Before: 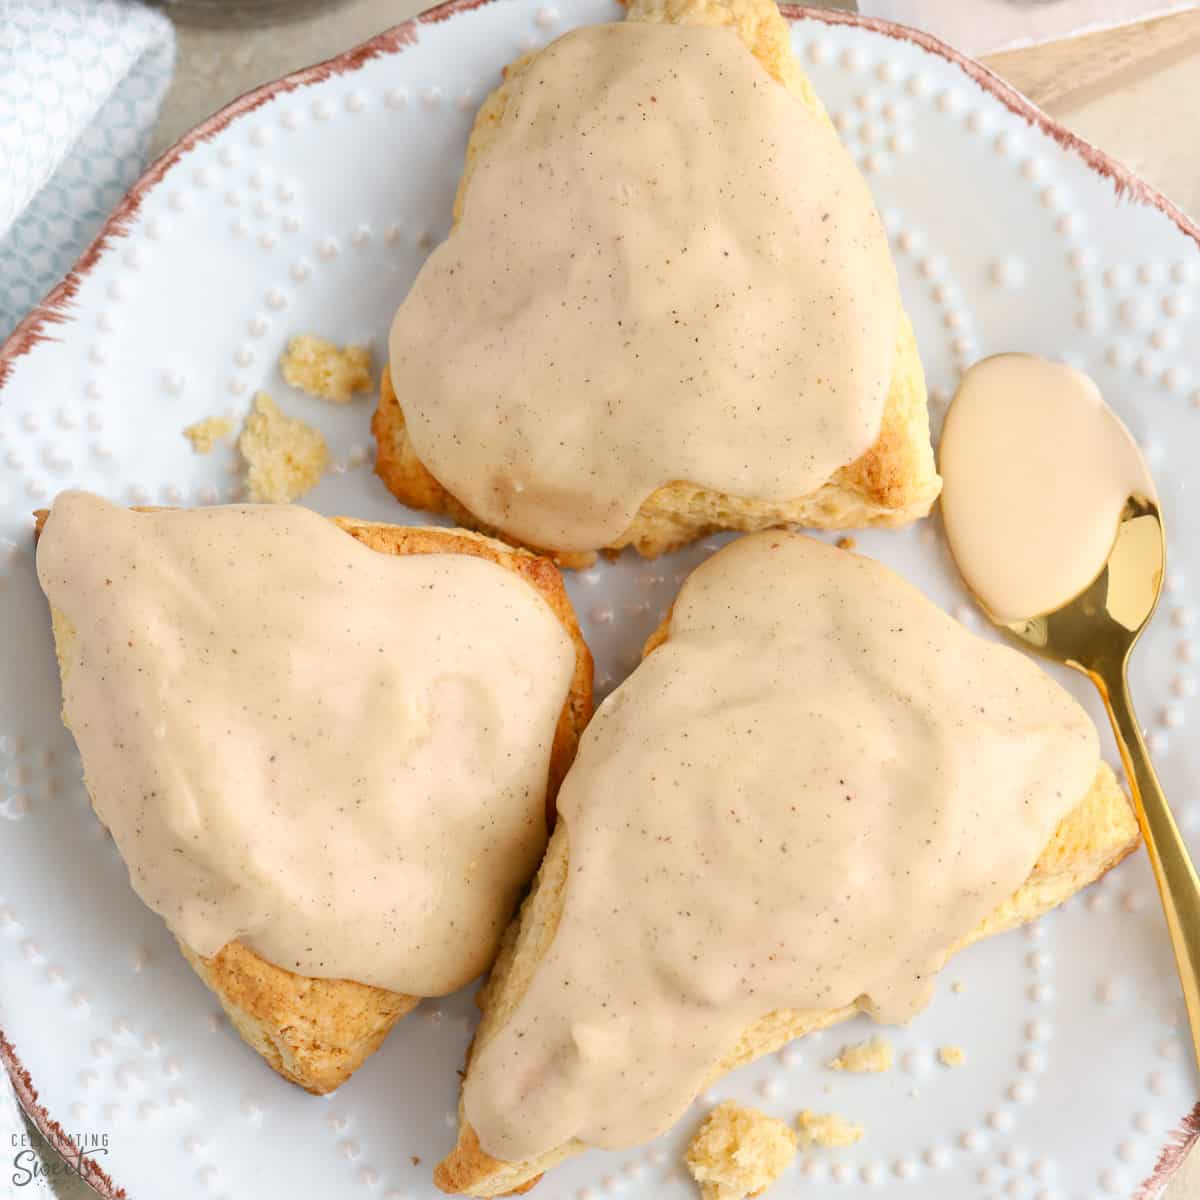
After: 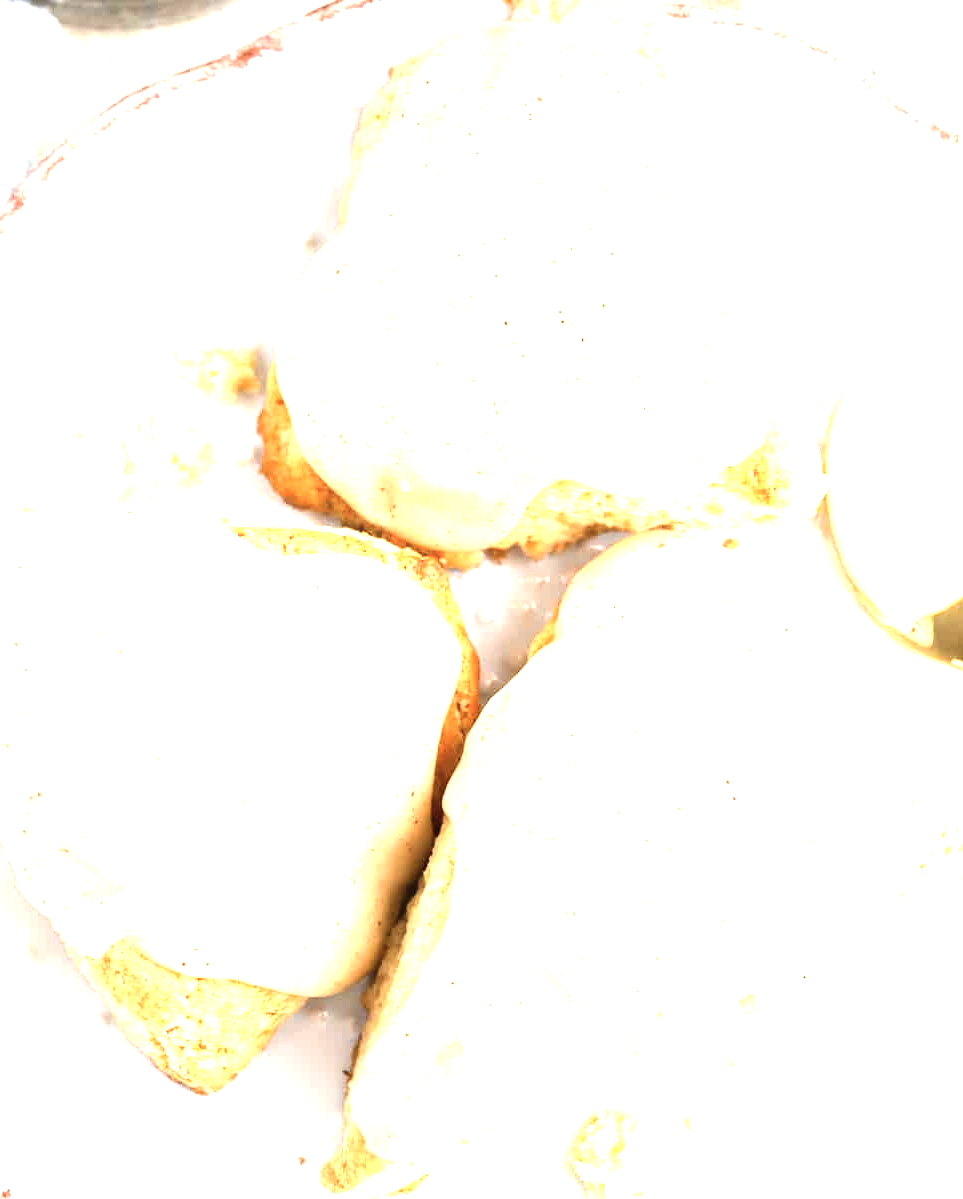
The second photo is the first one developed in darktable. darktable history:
tone equalizer: -8 EV -0.764 EV, -7 EV -0.688 EV, -6 EV -0.632 EV, -5 EV -0.423 EV, -3 EV 0.379 EV, -2 EV 0.6 EV, -1 EV 0.697 EV, +0 EV 0.72 EV, edges refinement/feathering 500, mask exposure compensation -1.57 EV, preserve details no
crop and rotate: left 9.507%, right 10.207%
contrast brightness saturation: saturation -0.167
exposure: black level correction 0, exposure 1.327 EV, compensate exposure bias true, compensate highlight preservation false
